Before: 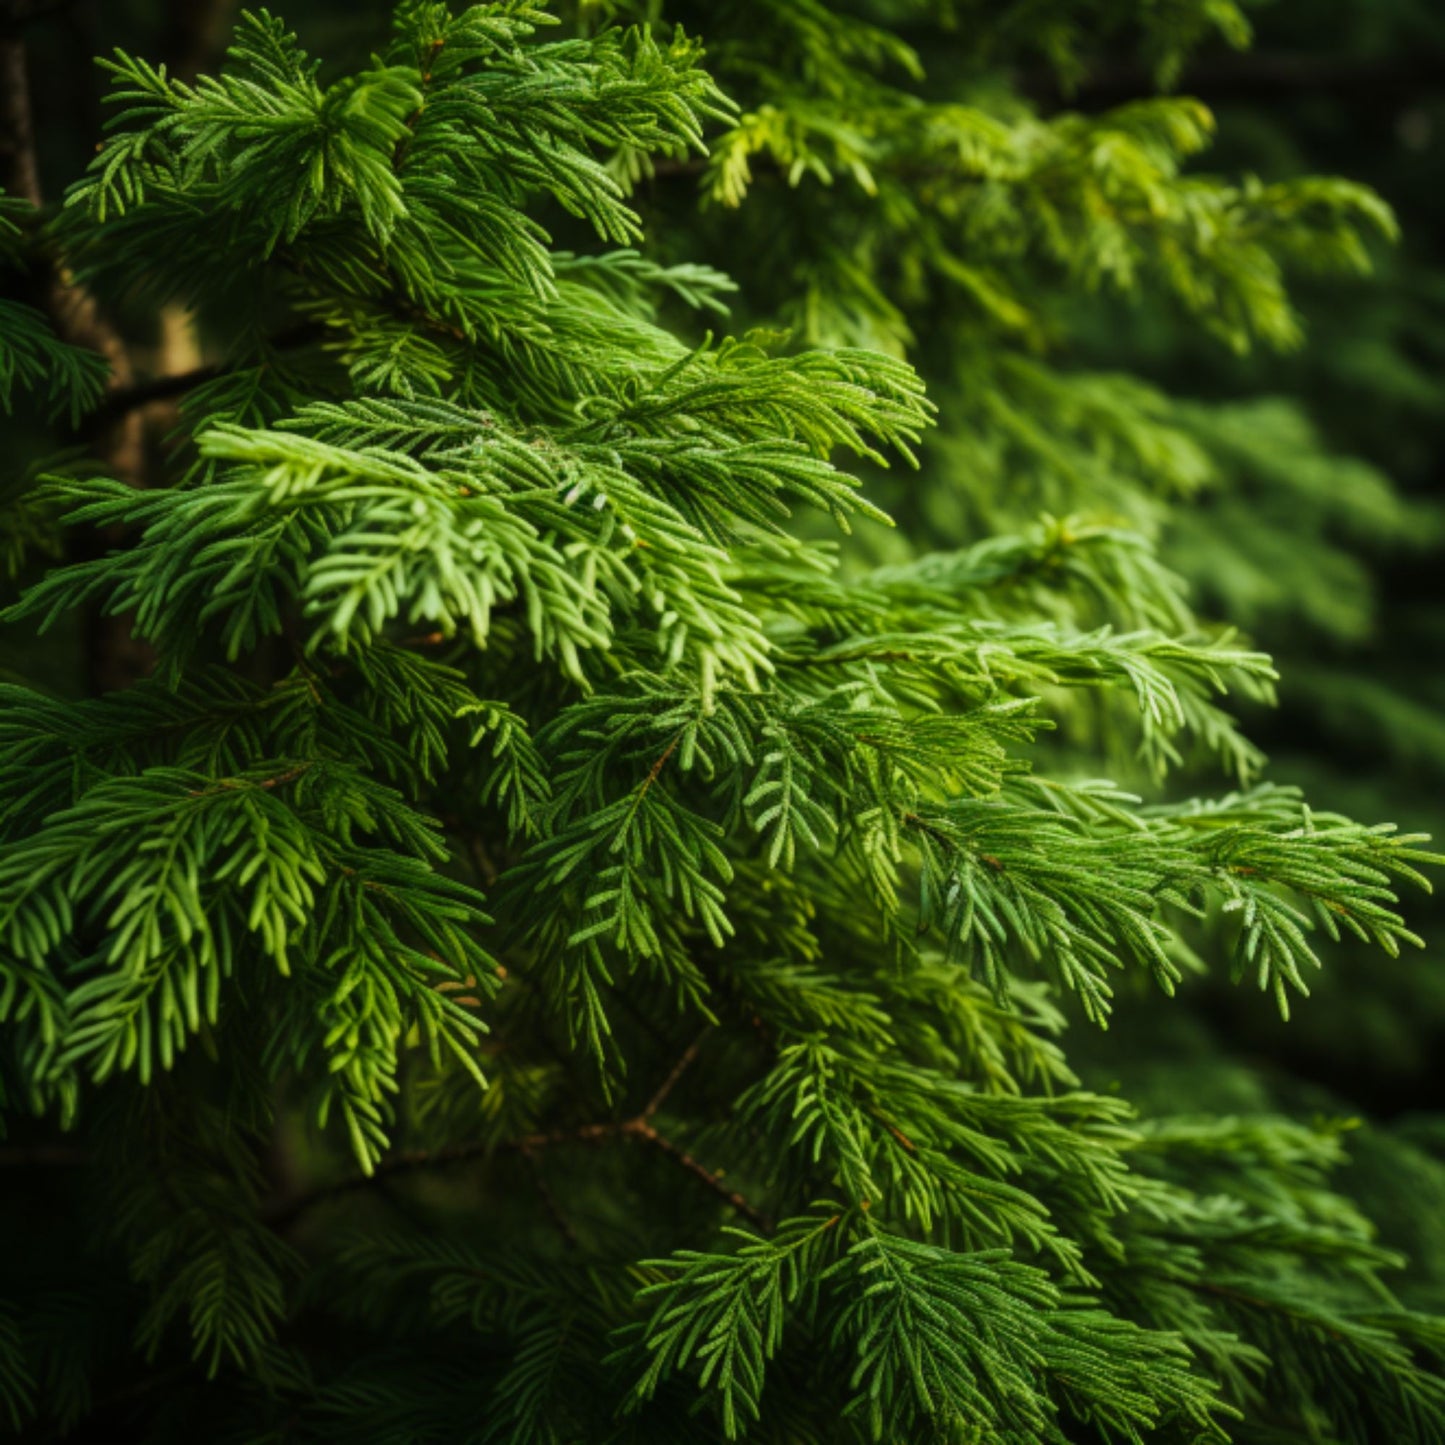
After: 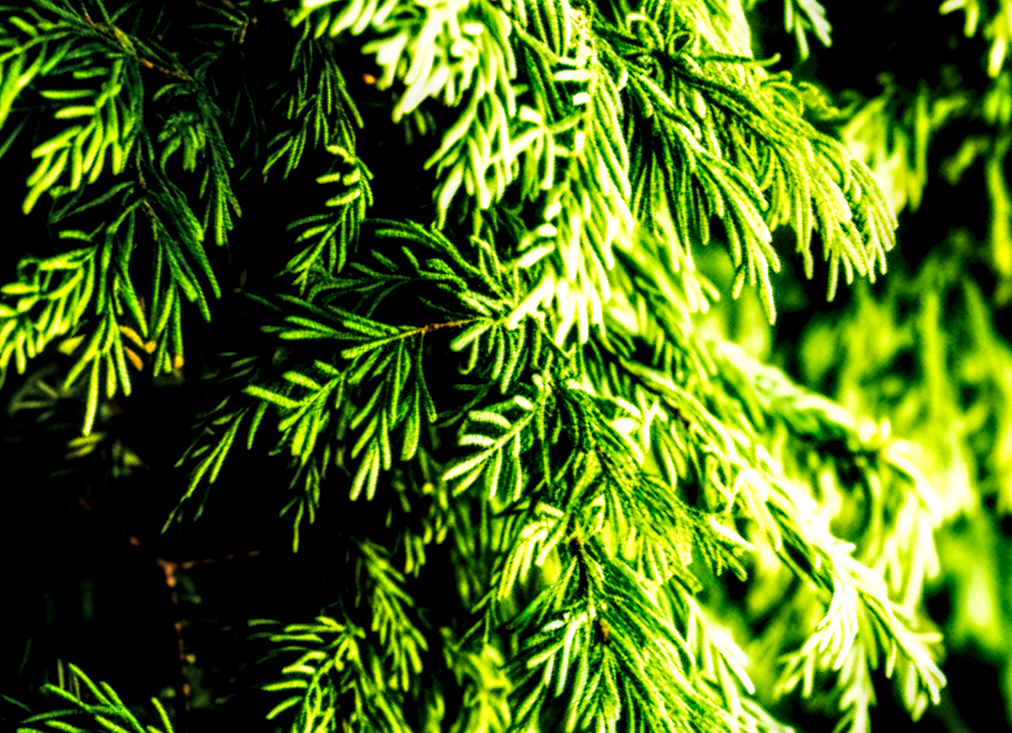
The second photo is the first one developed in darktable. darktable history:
contrast brightness saturation: saturation -0.059
base curve: curves: ch0 [(0, 0) (0.007, 0.004) (0.027, 0.03) (0.046, 0.07) (0.207, 0.54) (0.442, 0.872) (0.673, 0.972) (1, 1)], preserve colors none
exposure: black level correction 0.009, compensate highlight preservation false
local contrast: highlights 17%, detail 187%
color balance rgb: power › hue 310.5°, perceptual saturation grading › global saturation 43.85%, perceptual saturation grading › highlights -50.166%, perceptual saturation grading › shadows 30.346%
tone equalizer: -8 EV -0.778 EV, -7 EV -0.667 EV, -6 EV -0.58 EV, -5 EV -0.403 EV, -3 EV 0.394 EV, -2 EV 0.6 EV, -1 EV 0.687 EV, +0 EV 0.779 EV, mask exposure compensation -0.487 EV
crop and rotate: angle -44.97°, top 16.653%, right 0.924%, bottom 11.601%
